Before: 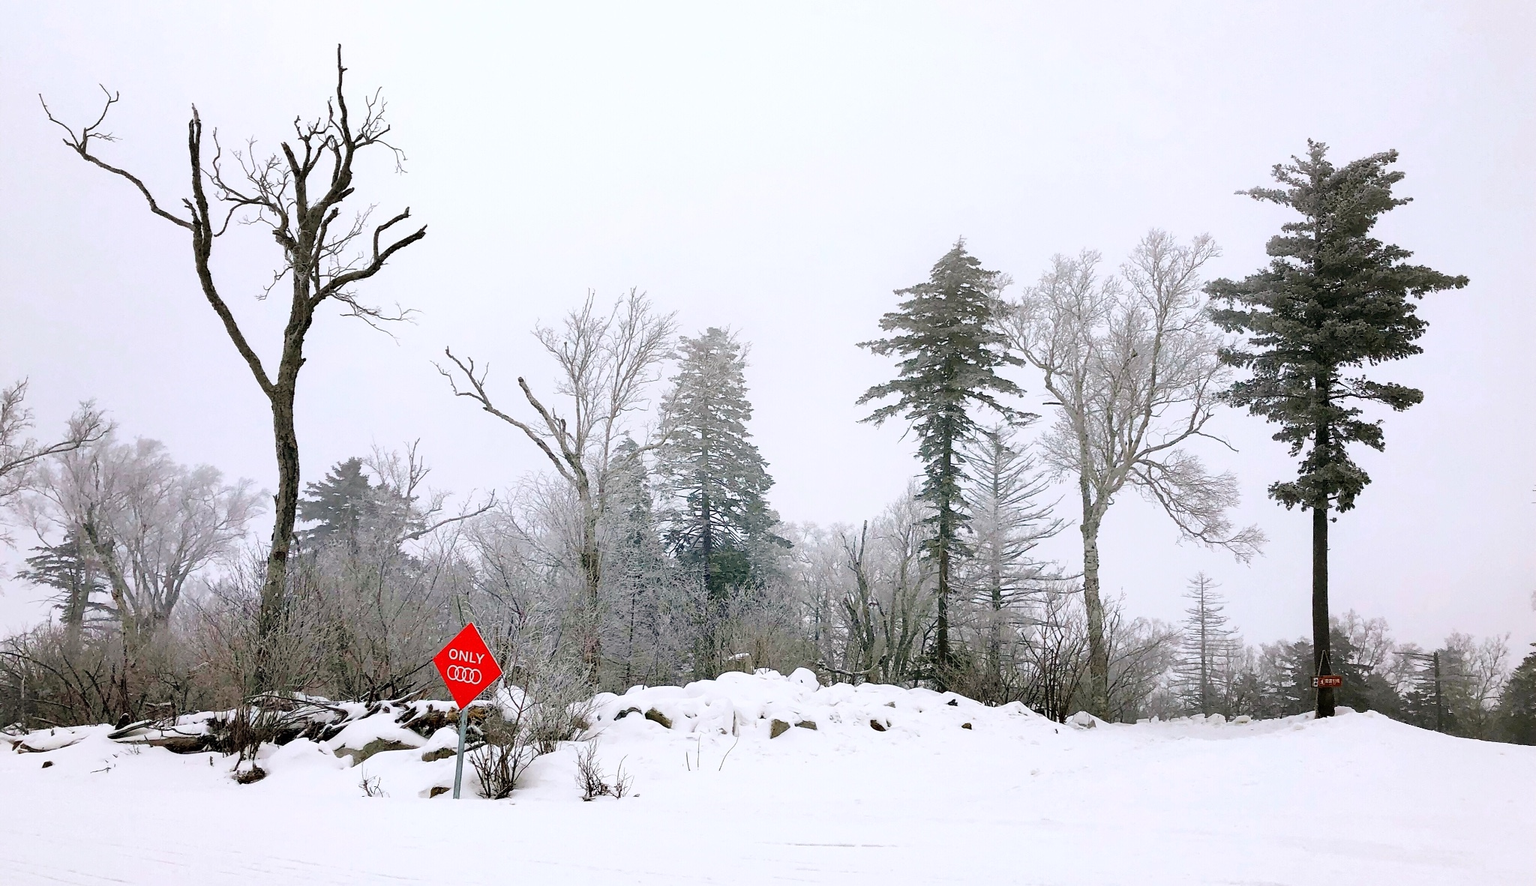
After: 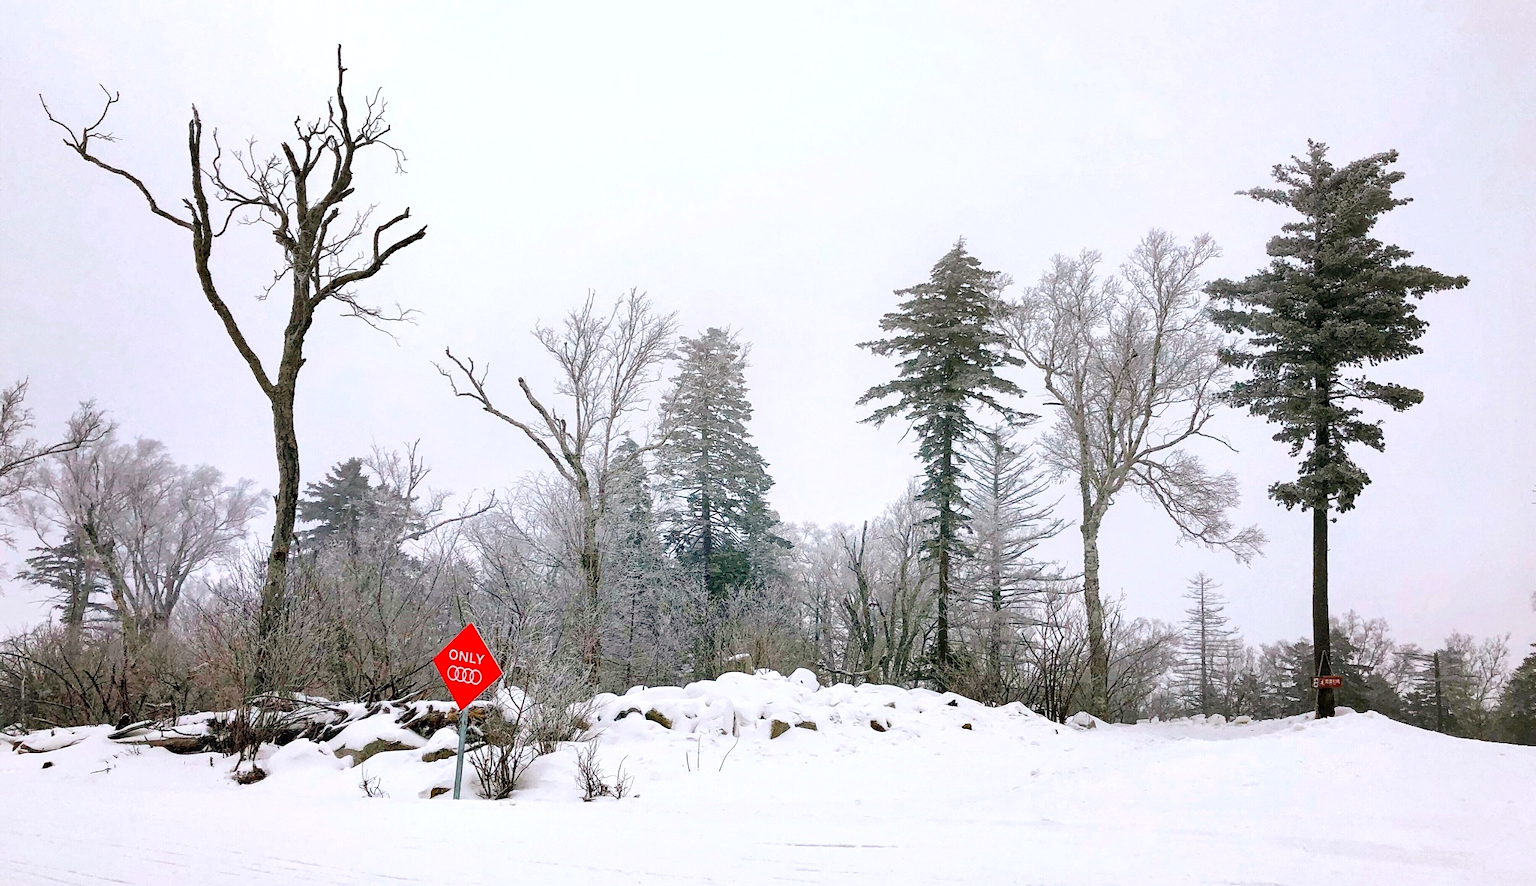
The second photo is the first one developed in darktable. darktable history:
local contrast: highlights 99%, shadows 86%, detail 160%, midtone range 0.2
haze removal: strength 0.287, distance 0.246, compatibility mode true, adaptive false
